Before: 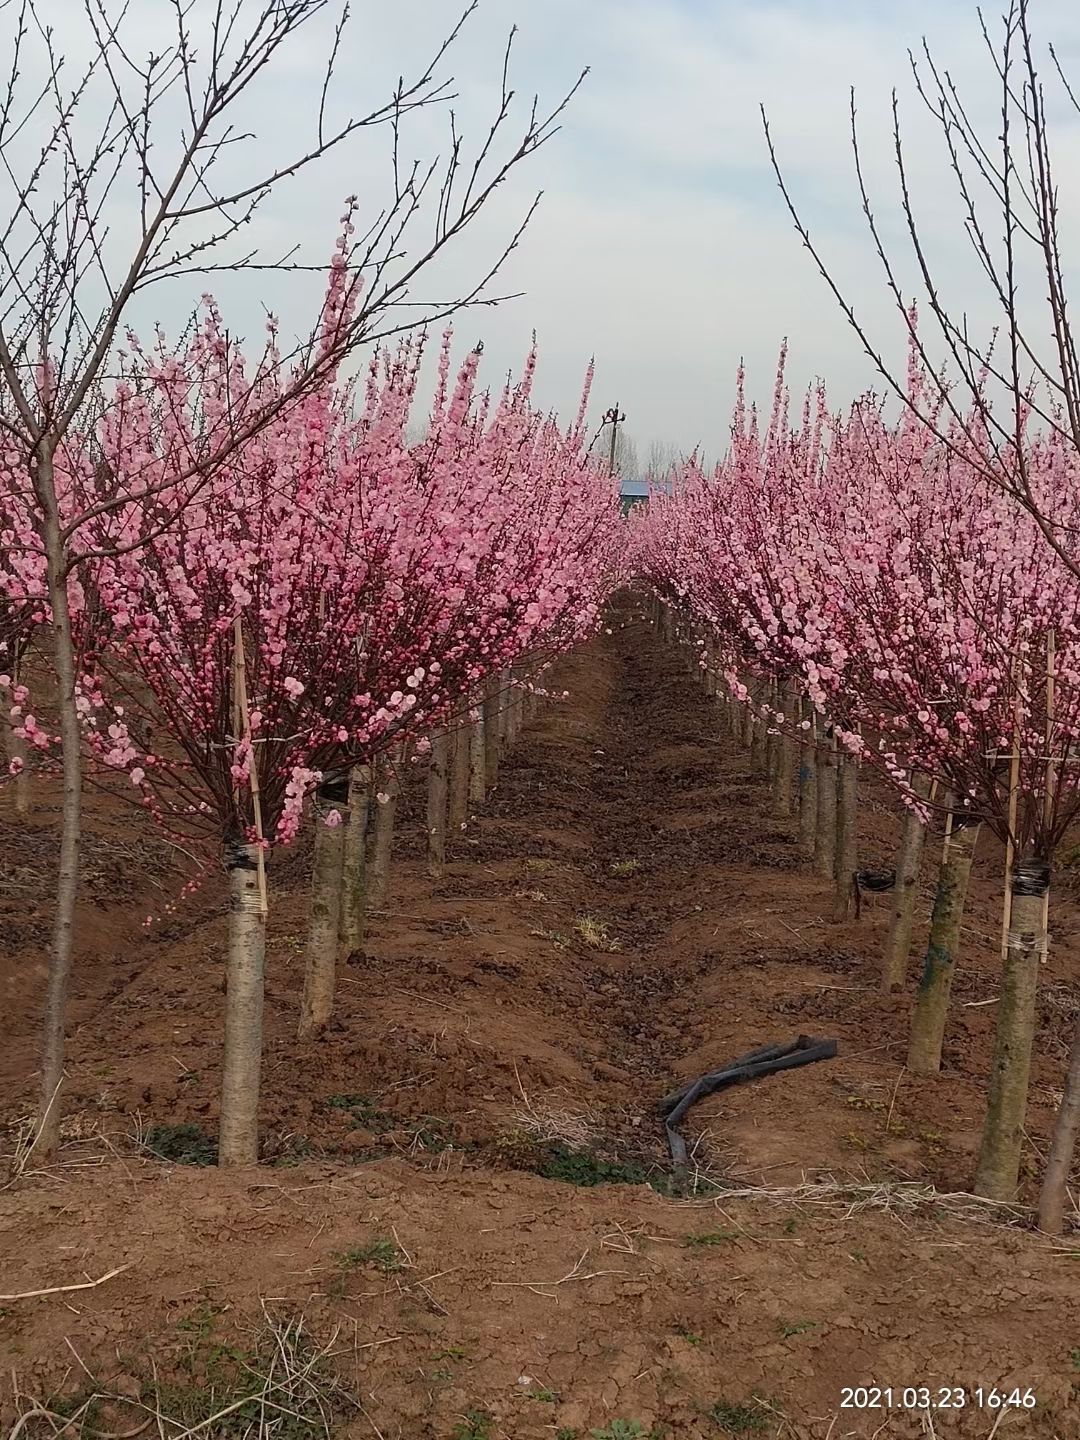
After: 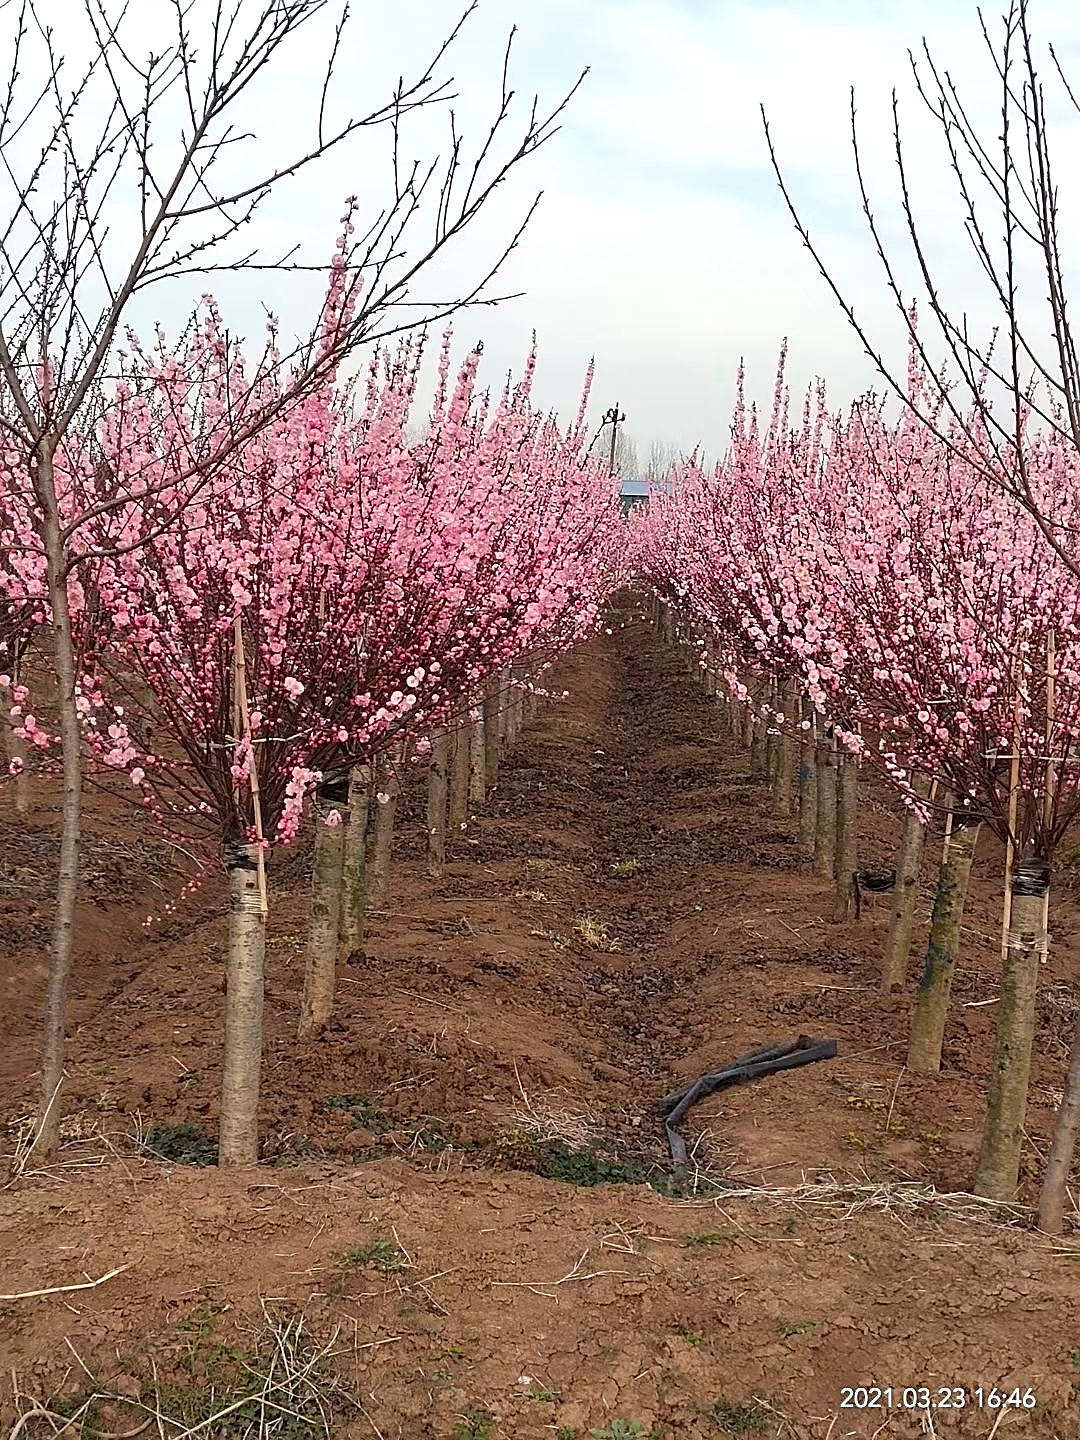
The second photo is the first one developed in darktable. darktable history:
sharpen: on, module defaults
exposure: exposure 0.564 EV, compensate highlight preservation false
